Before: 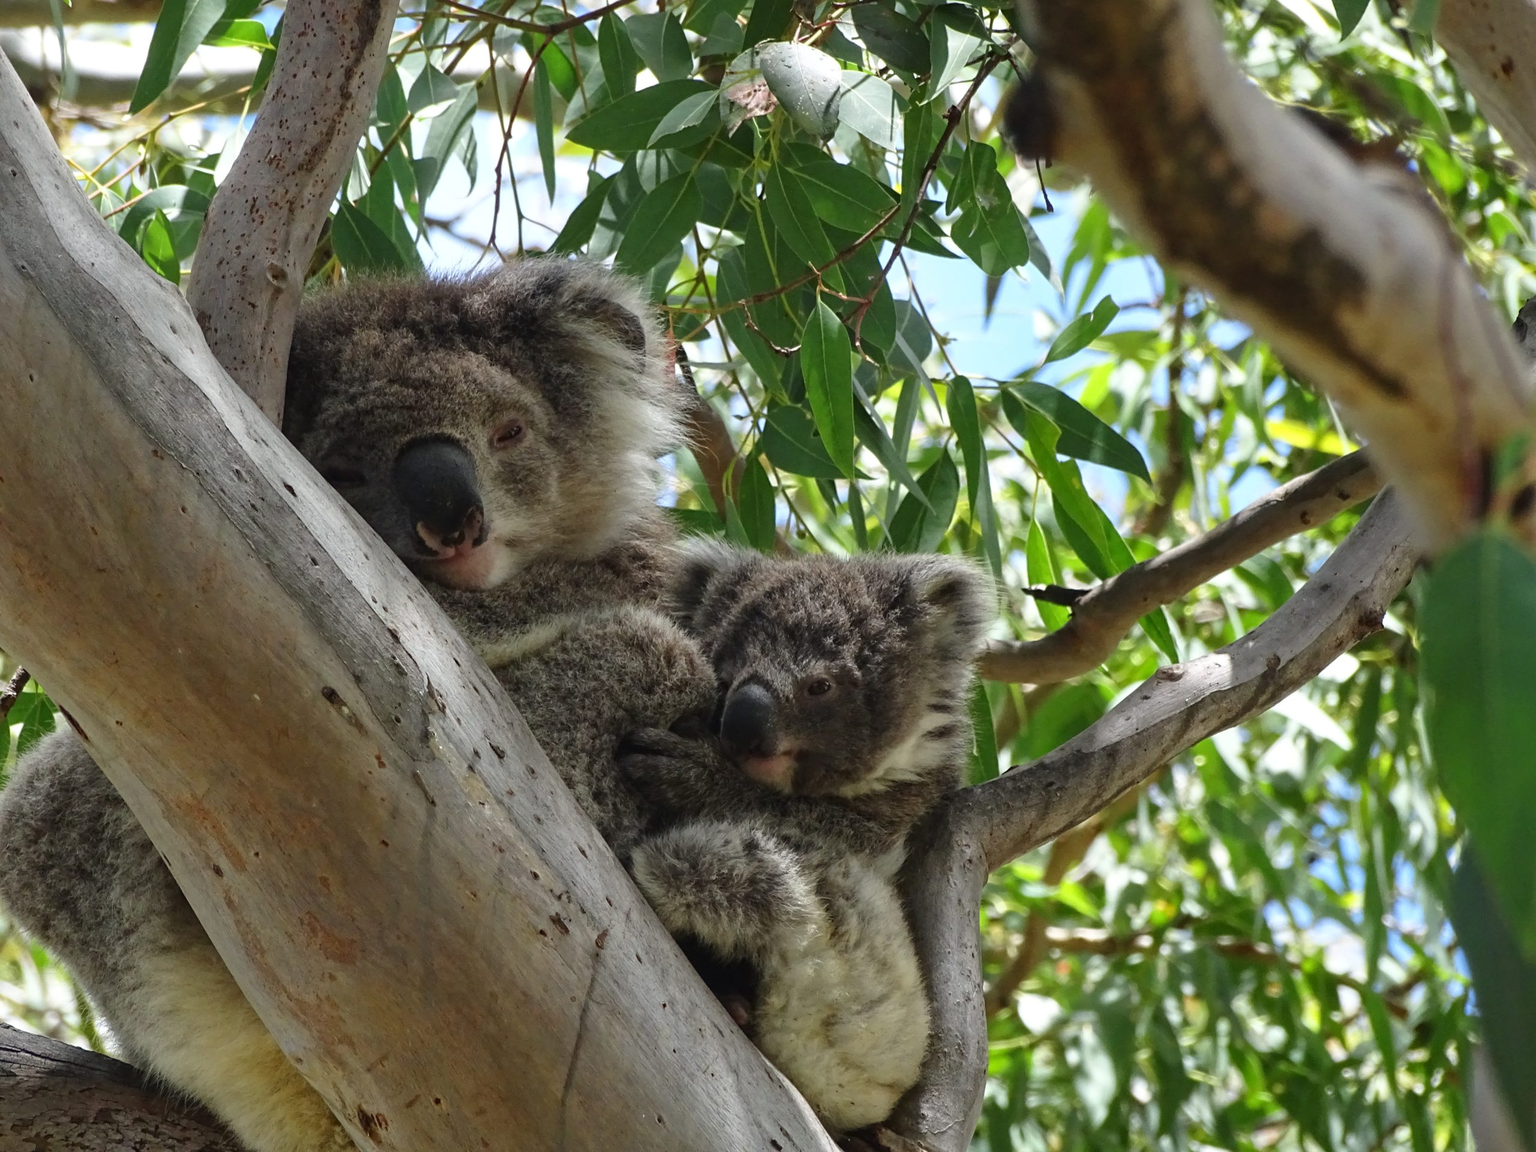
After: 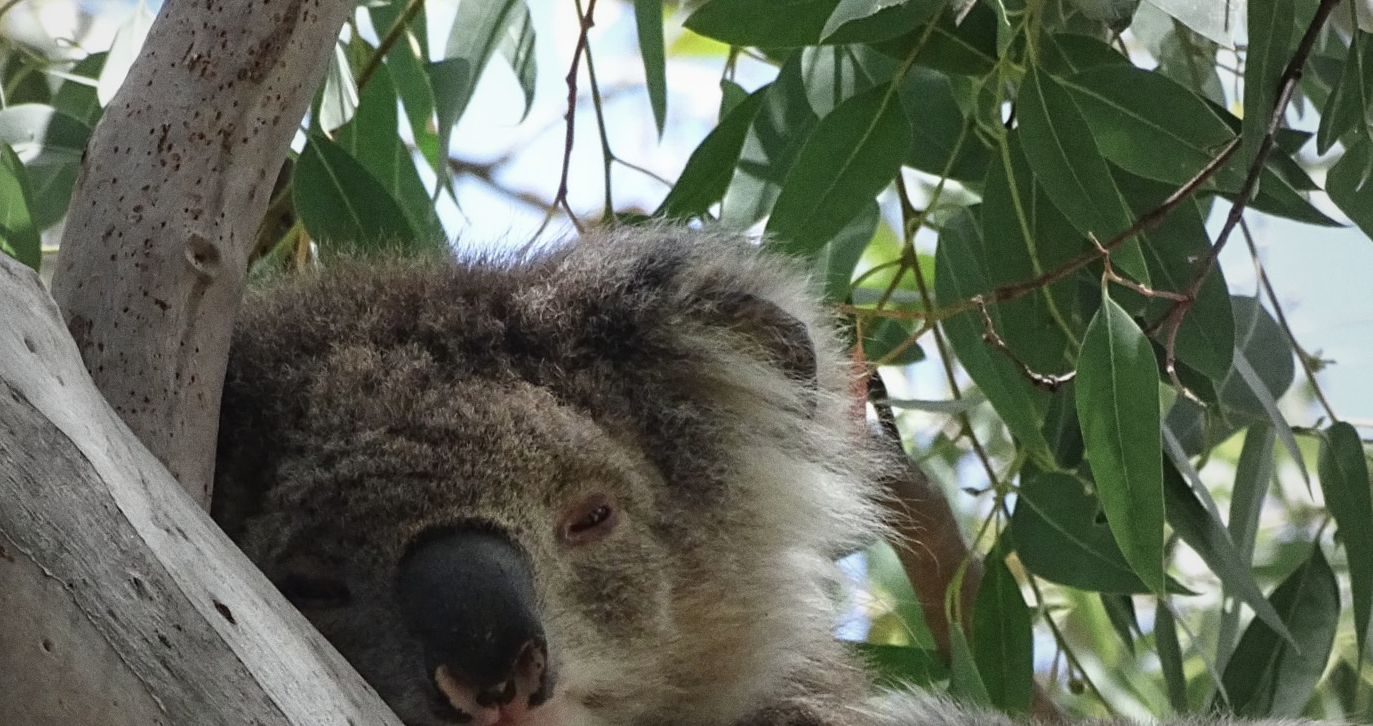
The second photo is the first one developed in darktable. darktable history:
crop: left 10.121%, top 10.631%, right 36.218%, bottom 51.526%
vignetting: fall-off start 18.21%, fall-off radius 137.95%, brightness -0.207, center (-0.078, 0.066), width/height ratio 0.62, shape 0.59
grain: coarseness 0.09 ISO
